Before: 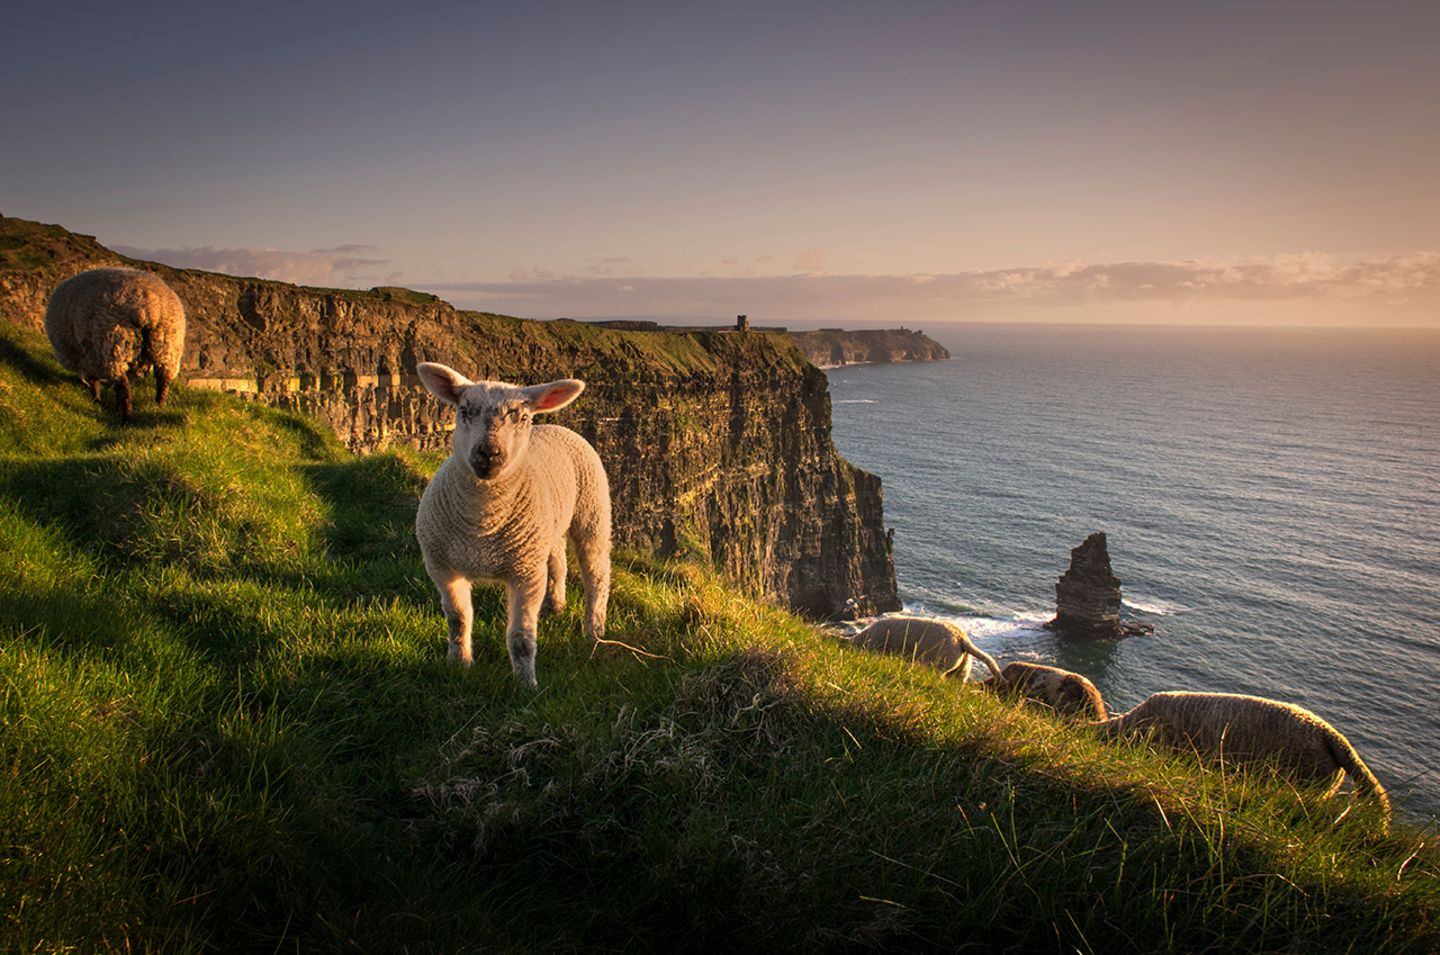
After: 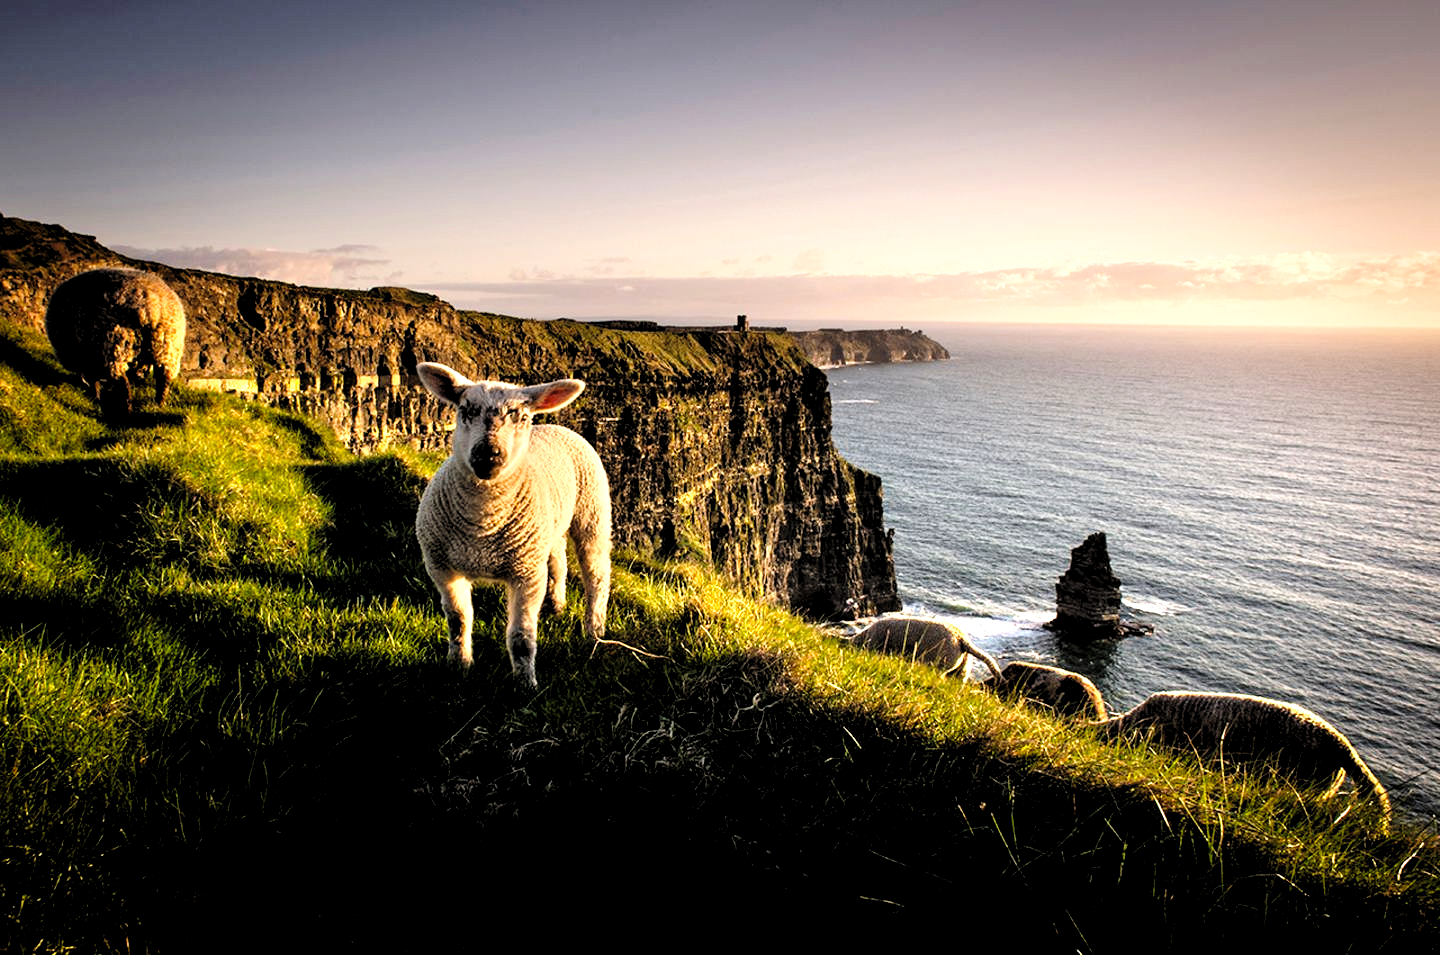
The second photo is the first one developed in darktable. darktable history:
levels: levels [0.182, 0.542, 0.902]
base curve: curves: ch0 [(0, 0) (0.028, 0.03) (0.121, 0.232) (0.46, 0.748) (0.859, 0.968) (1, 1)], preserve colors none
